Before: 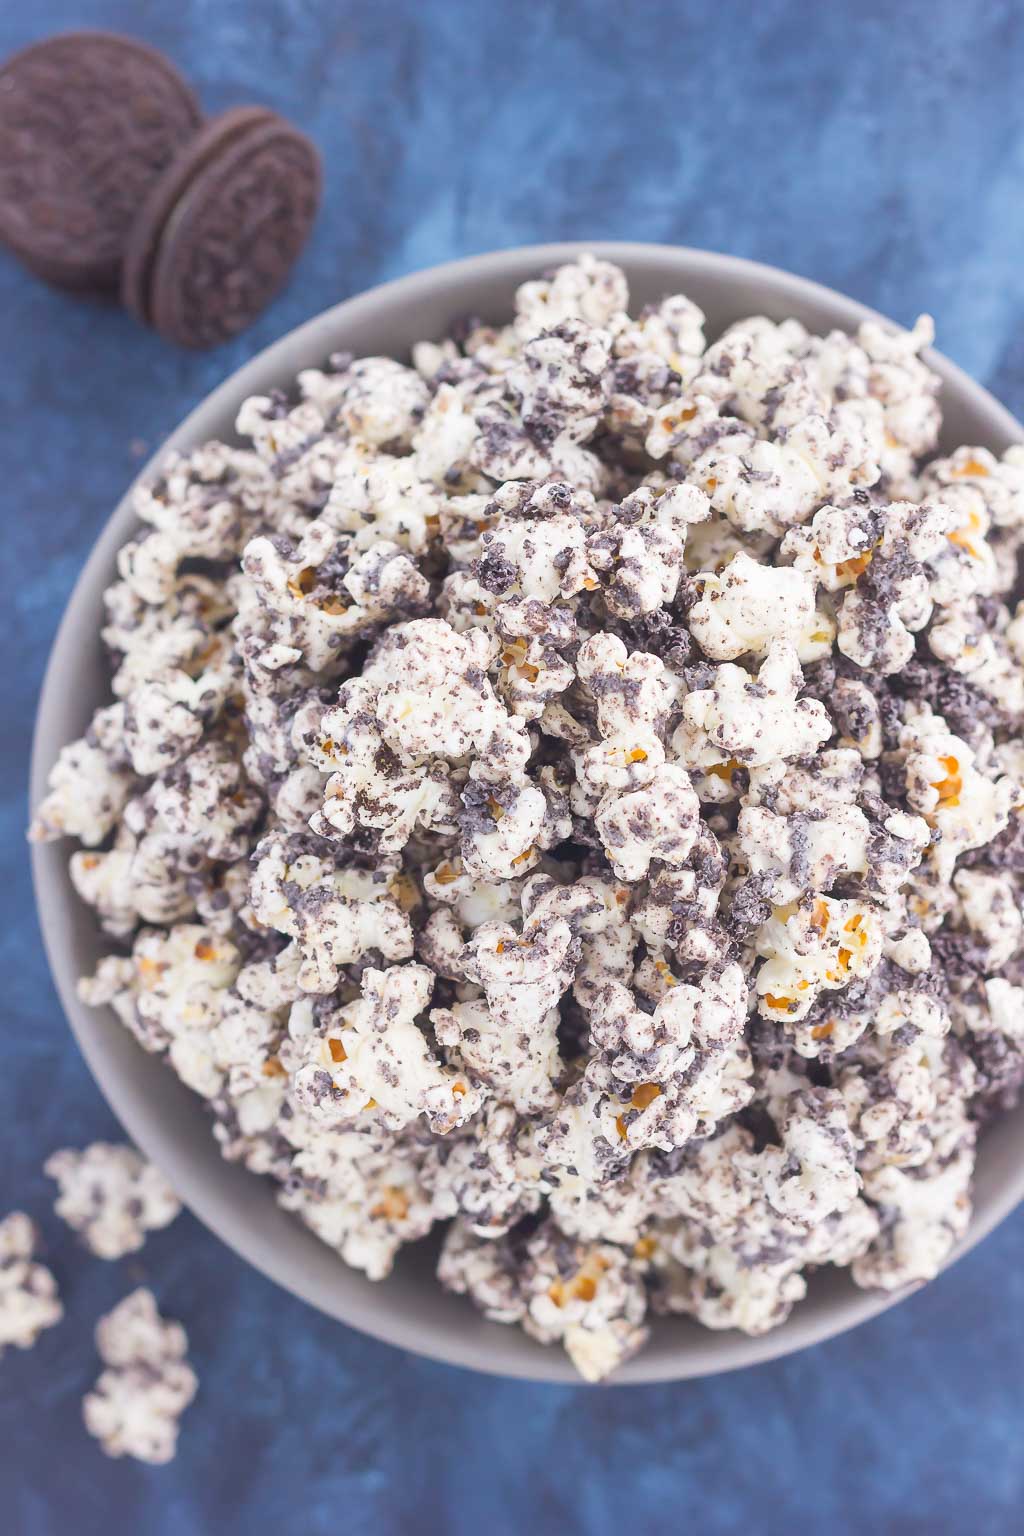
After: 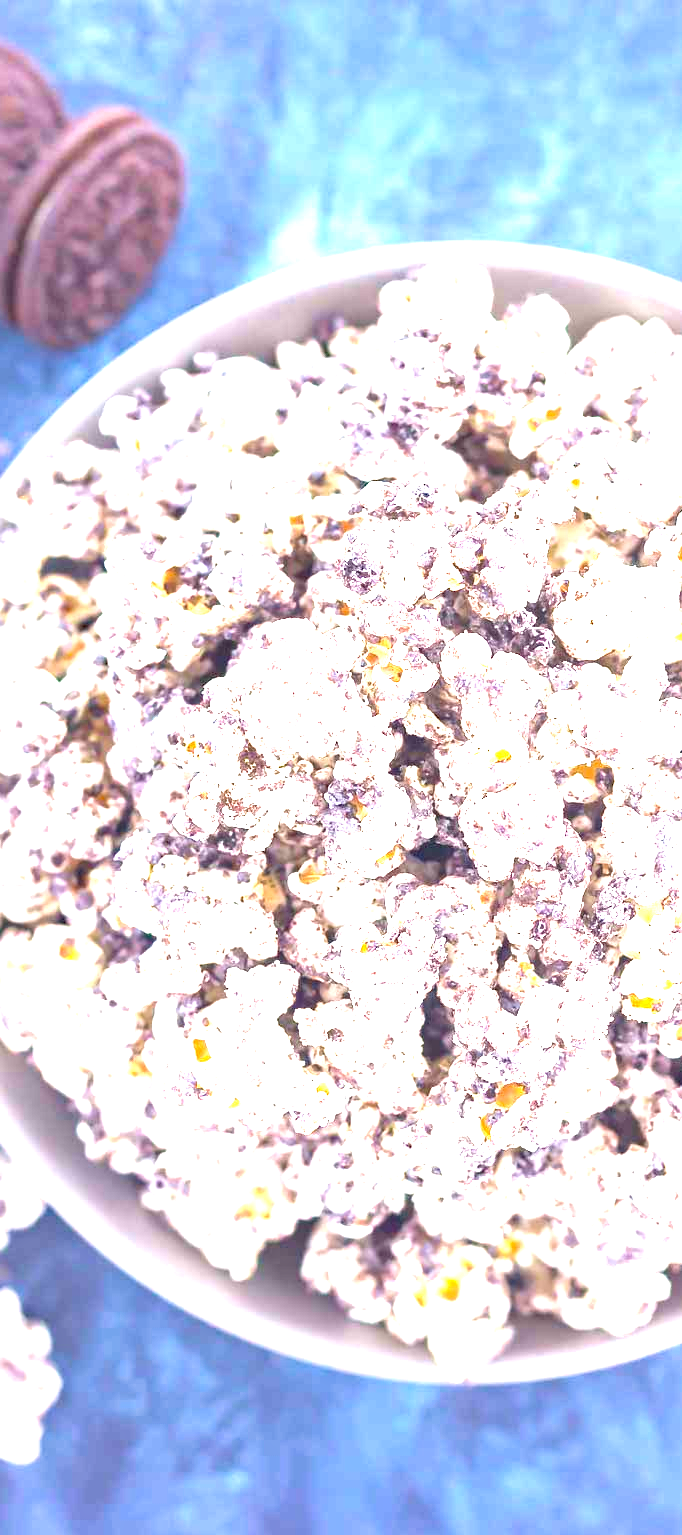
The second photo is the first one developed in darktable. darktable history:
crop and rotate: left 13.342%, right 19.991%
exposure: exposure 2.04 EV, compensate highlight preservation false
haze removal: compatibility mode true, adaptive false
velvia: on, module defaults
